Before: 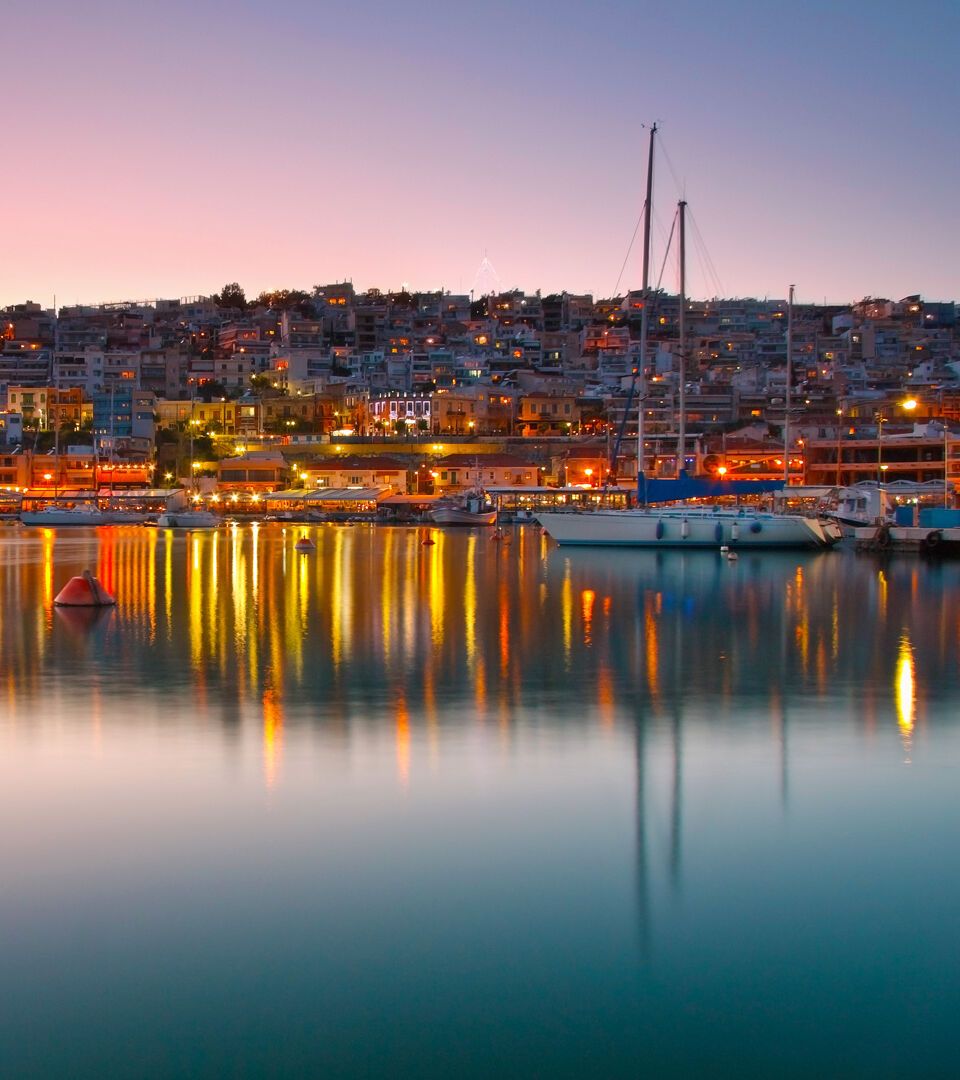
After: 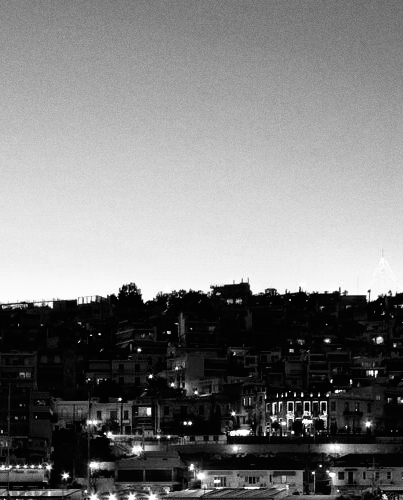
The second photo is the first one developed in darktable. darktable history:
contrast brightness saturation: saturation -1
crop and rotate: left 10.817%, top 0.062%, right 47.194%, bottom 53.626%
tone curve: curves: ch0 [(0, 0) (0.003, 0.008) (0.011, 0.008) (0.025, 0.008) (0.044, 0.008) (0.069, 0.006) (0.1, 0.006) (0.136, 0.006) (0.177, 0.008) (0.224, 0.012) (0.277, 0.026) (0.335, 0.083) (0.399, 0.165) (0.468, 0.292) (0.543, 0.416) (0.623, 0.535) (0.709, 0.692) (0.801, 0.853) (0.898, 0.981) (1, 1)], preserve colors none
grain: coarseness 3.21 ISO
